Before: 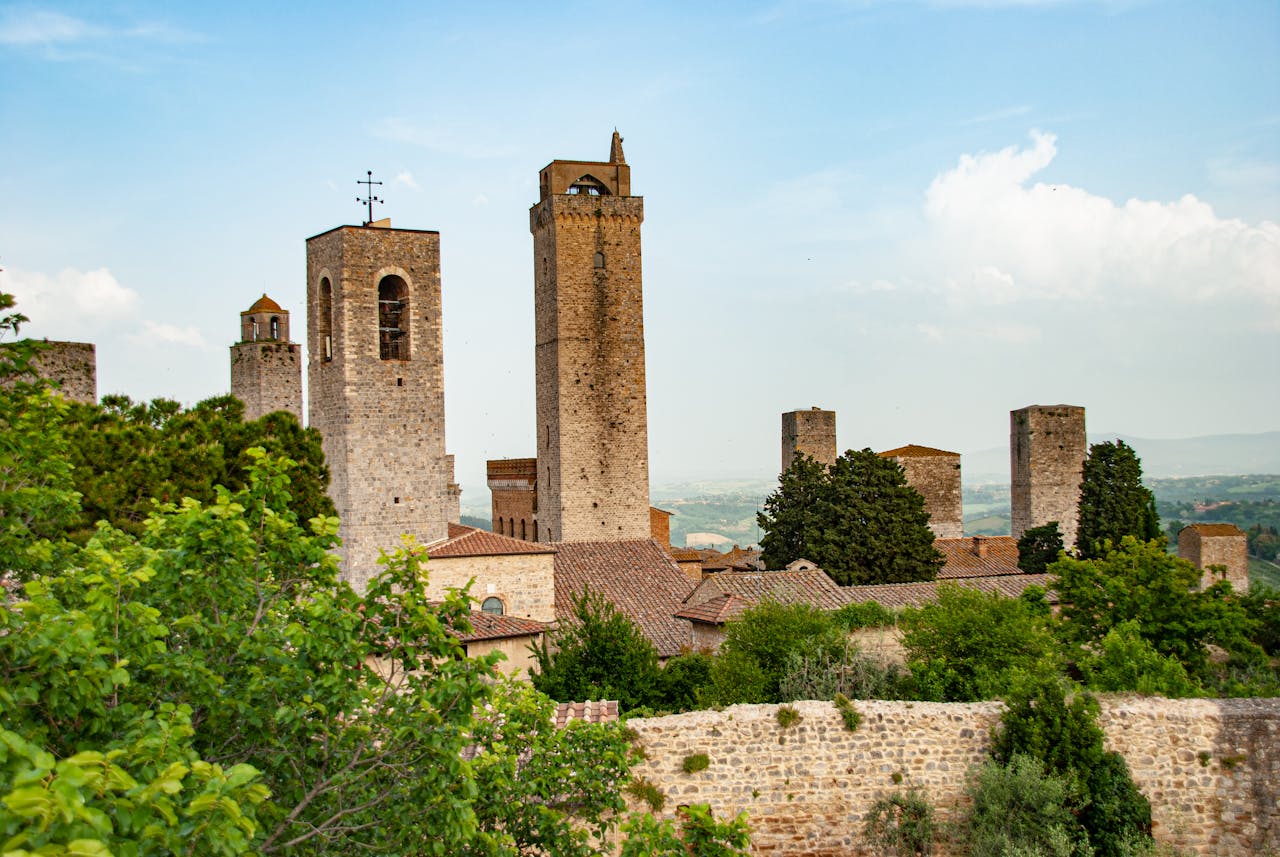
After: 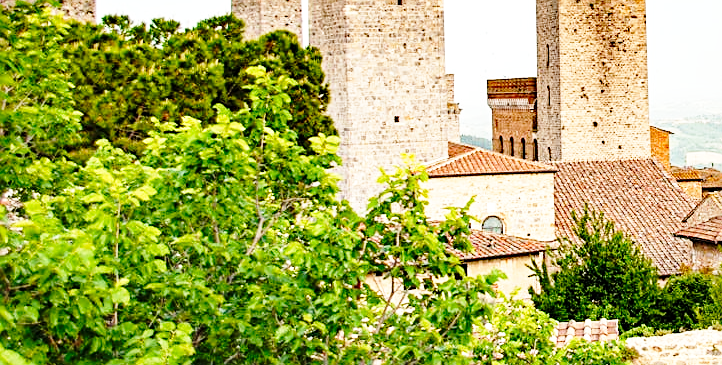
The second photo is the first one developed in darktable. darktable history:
crop: top 44.483%, right 43.593%, bottom 12.892%
base curve: curves: ch0 [(0, 0) (0.028, 0.03) (0.105, 0.232) (0.387, 0.748) (0.754, 0.968) (1, 1)], fusion 1, exposure shift 0.576, preserve colors none
sharpen: on, module defaults
